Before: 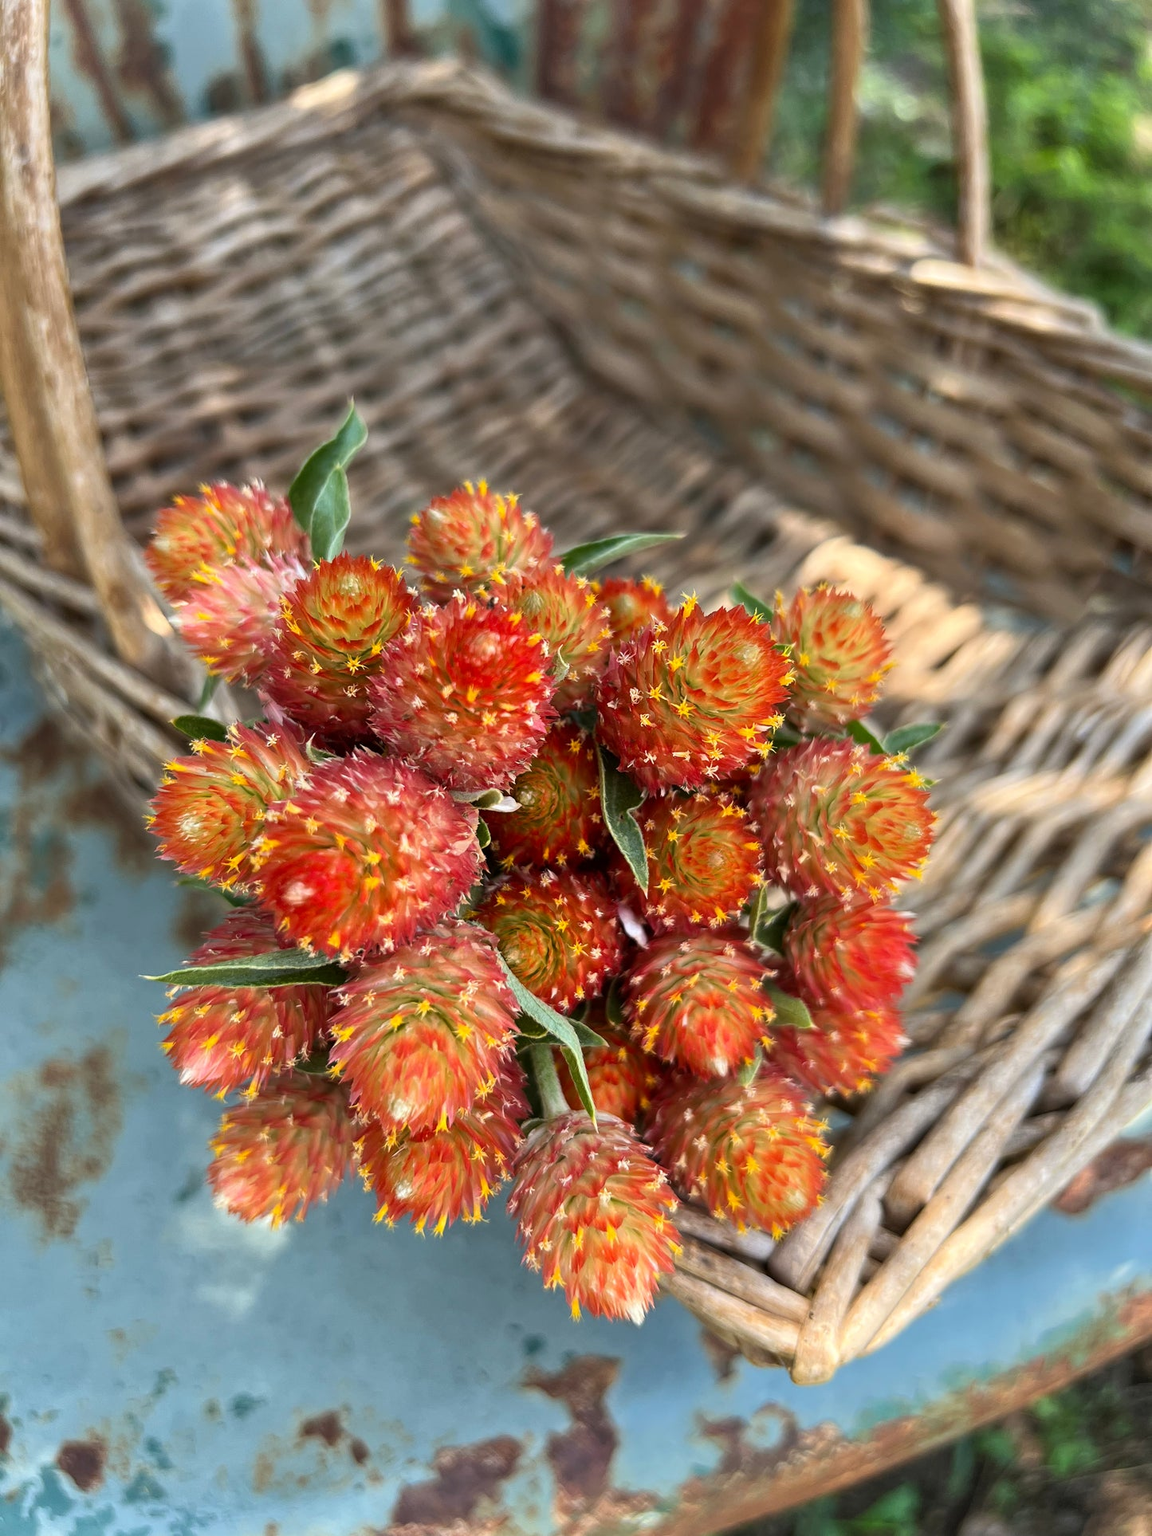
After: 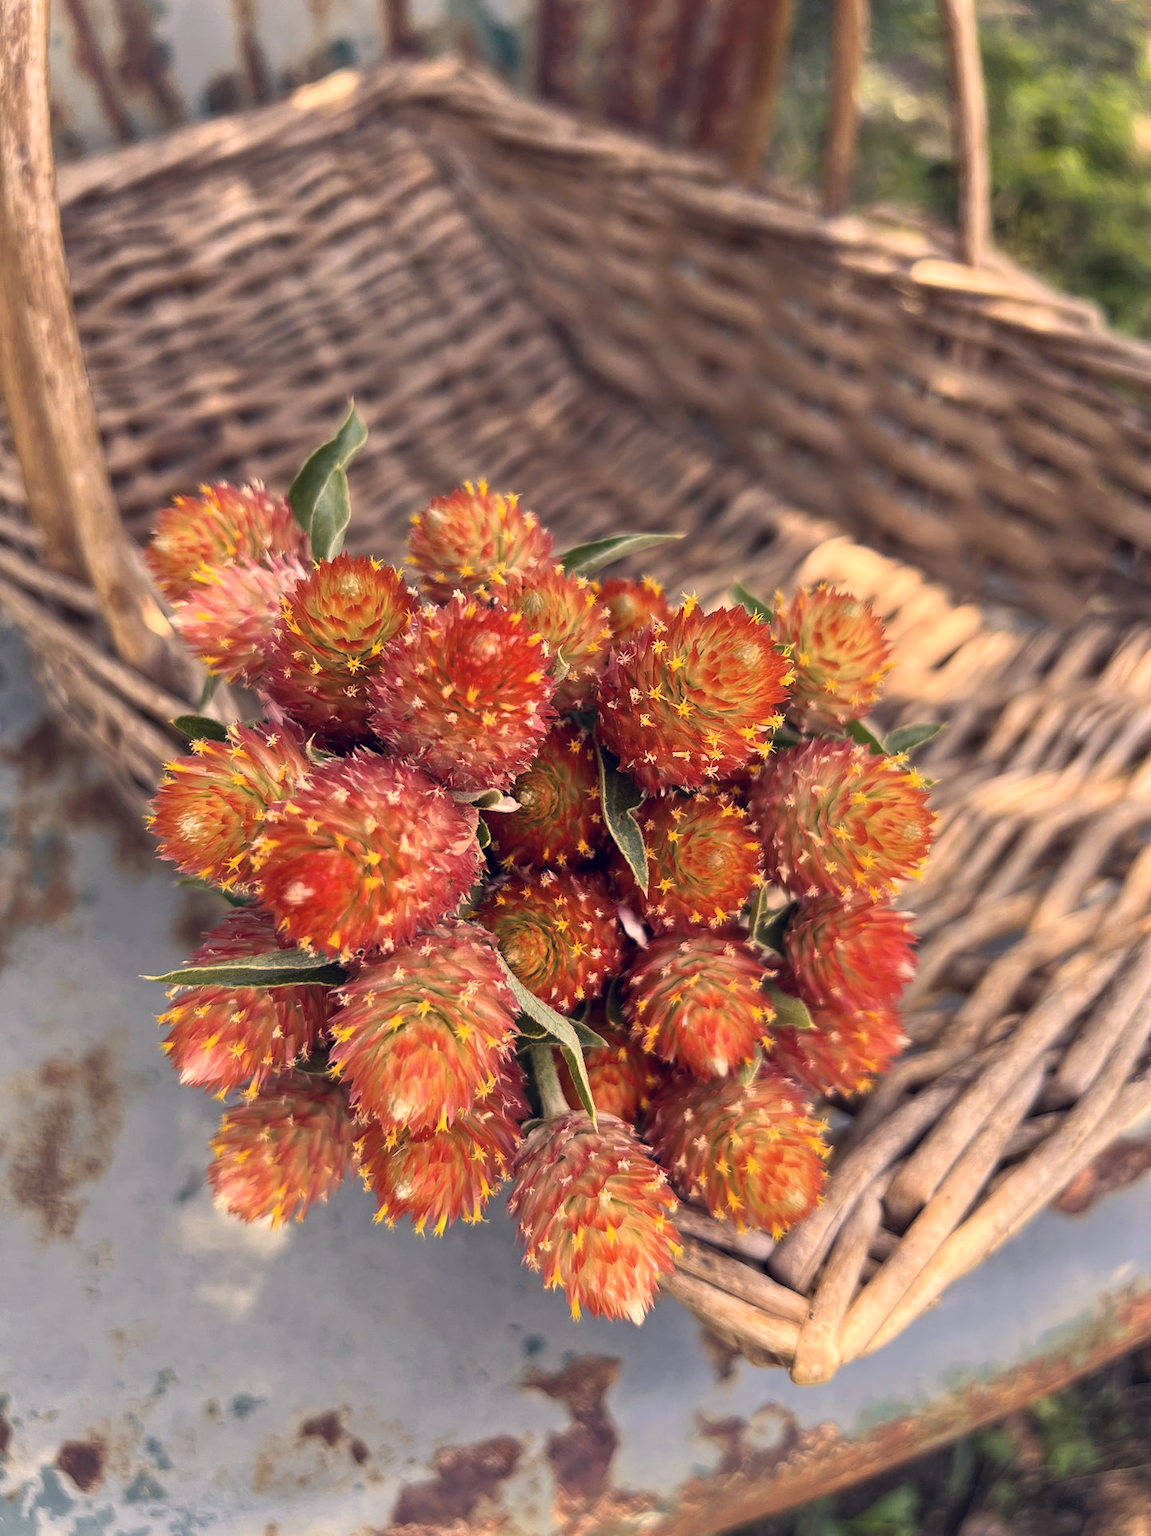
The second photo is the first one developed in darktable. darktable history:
color correction: highlights a* 20.31, highlights b* 27.41, shadows a* 3.38, shadows b* -16.76, saturation 0.765
